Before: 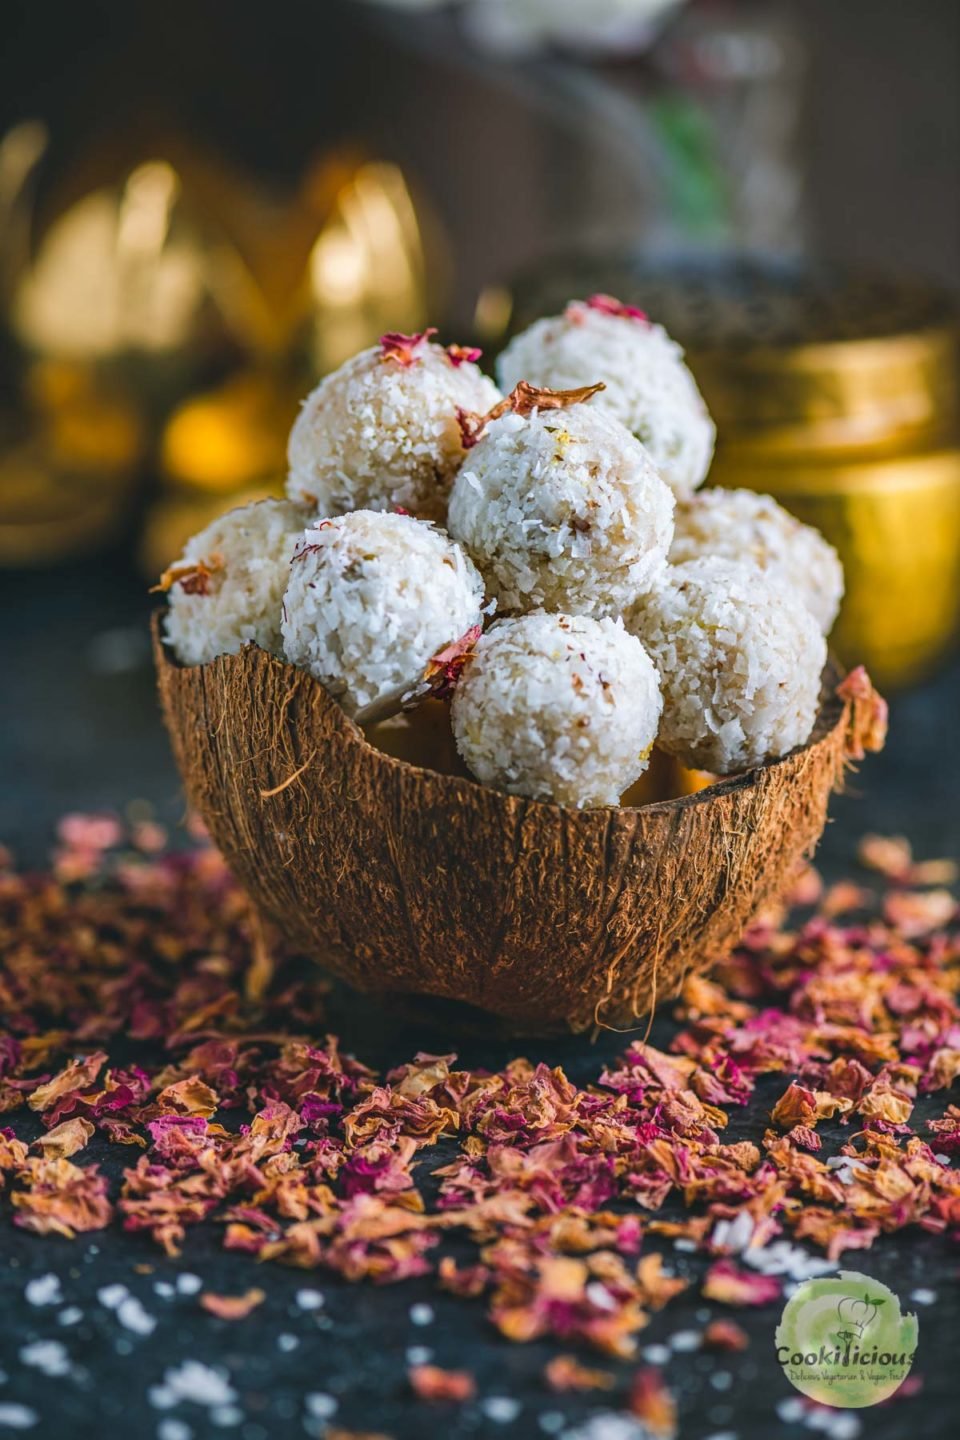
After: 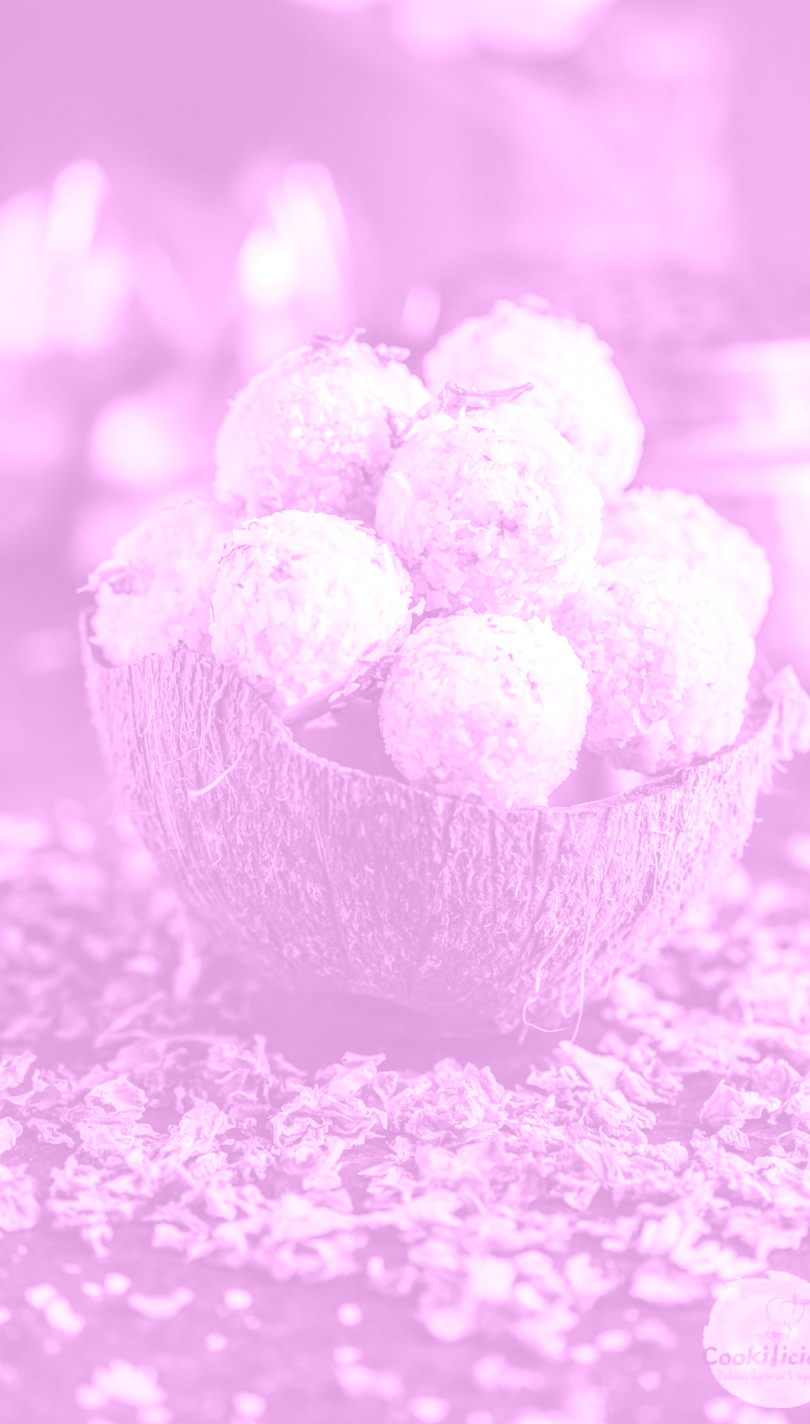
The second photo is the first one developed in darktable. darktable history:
crop: left 7.598%, right 7.873%
exposure: exposure 1.223 EV, compensate highlight preservation false
colorize: hue 331.2°, saturation 75%, source mix 30.28%, lightness 70.52%, version 1
